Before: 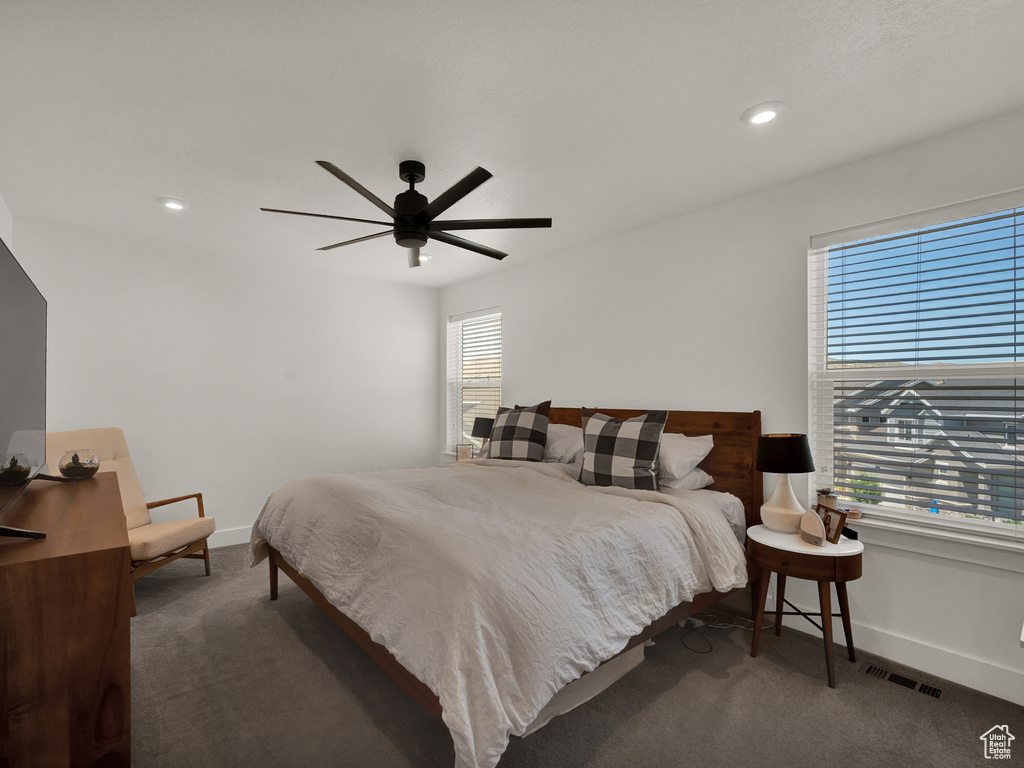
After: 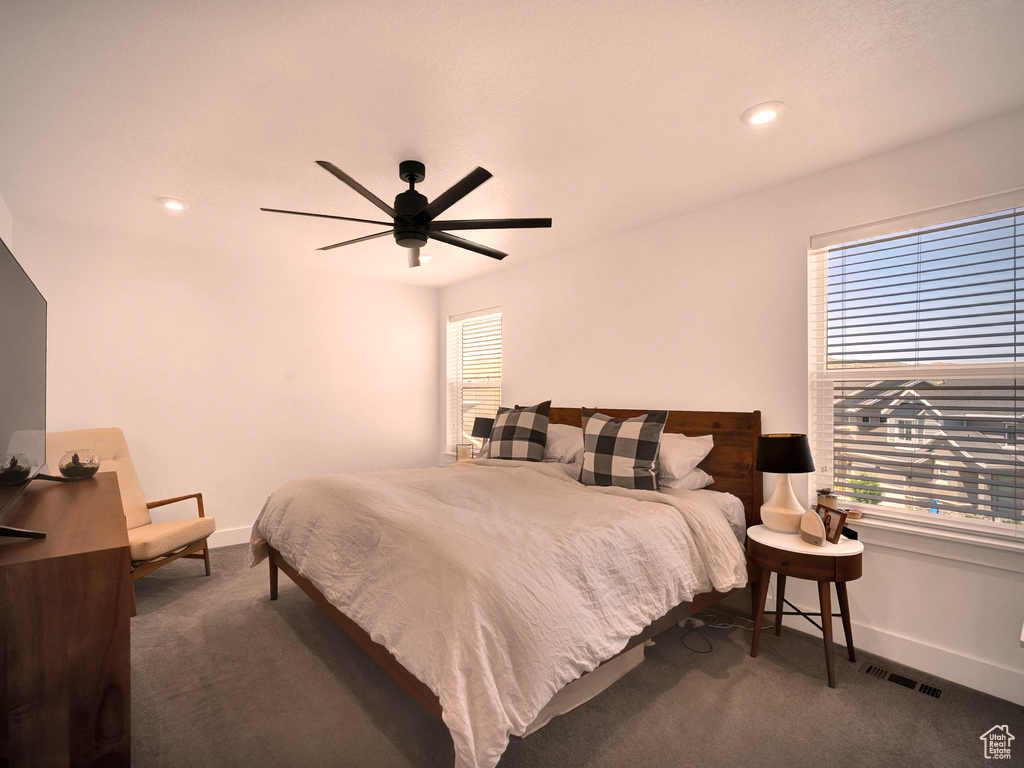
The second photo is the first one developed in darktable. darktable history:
vignetting: unbound false
exposure: black level correction 0, exposure 0.498 EV, compensate exposure bias true, compensate highlight preservation false
color correction: highlights a* 11.97, highlights b* 11.98
